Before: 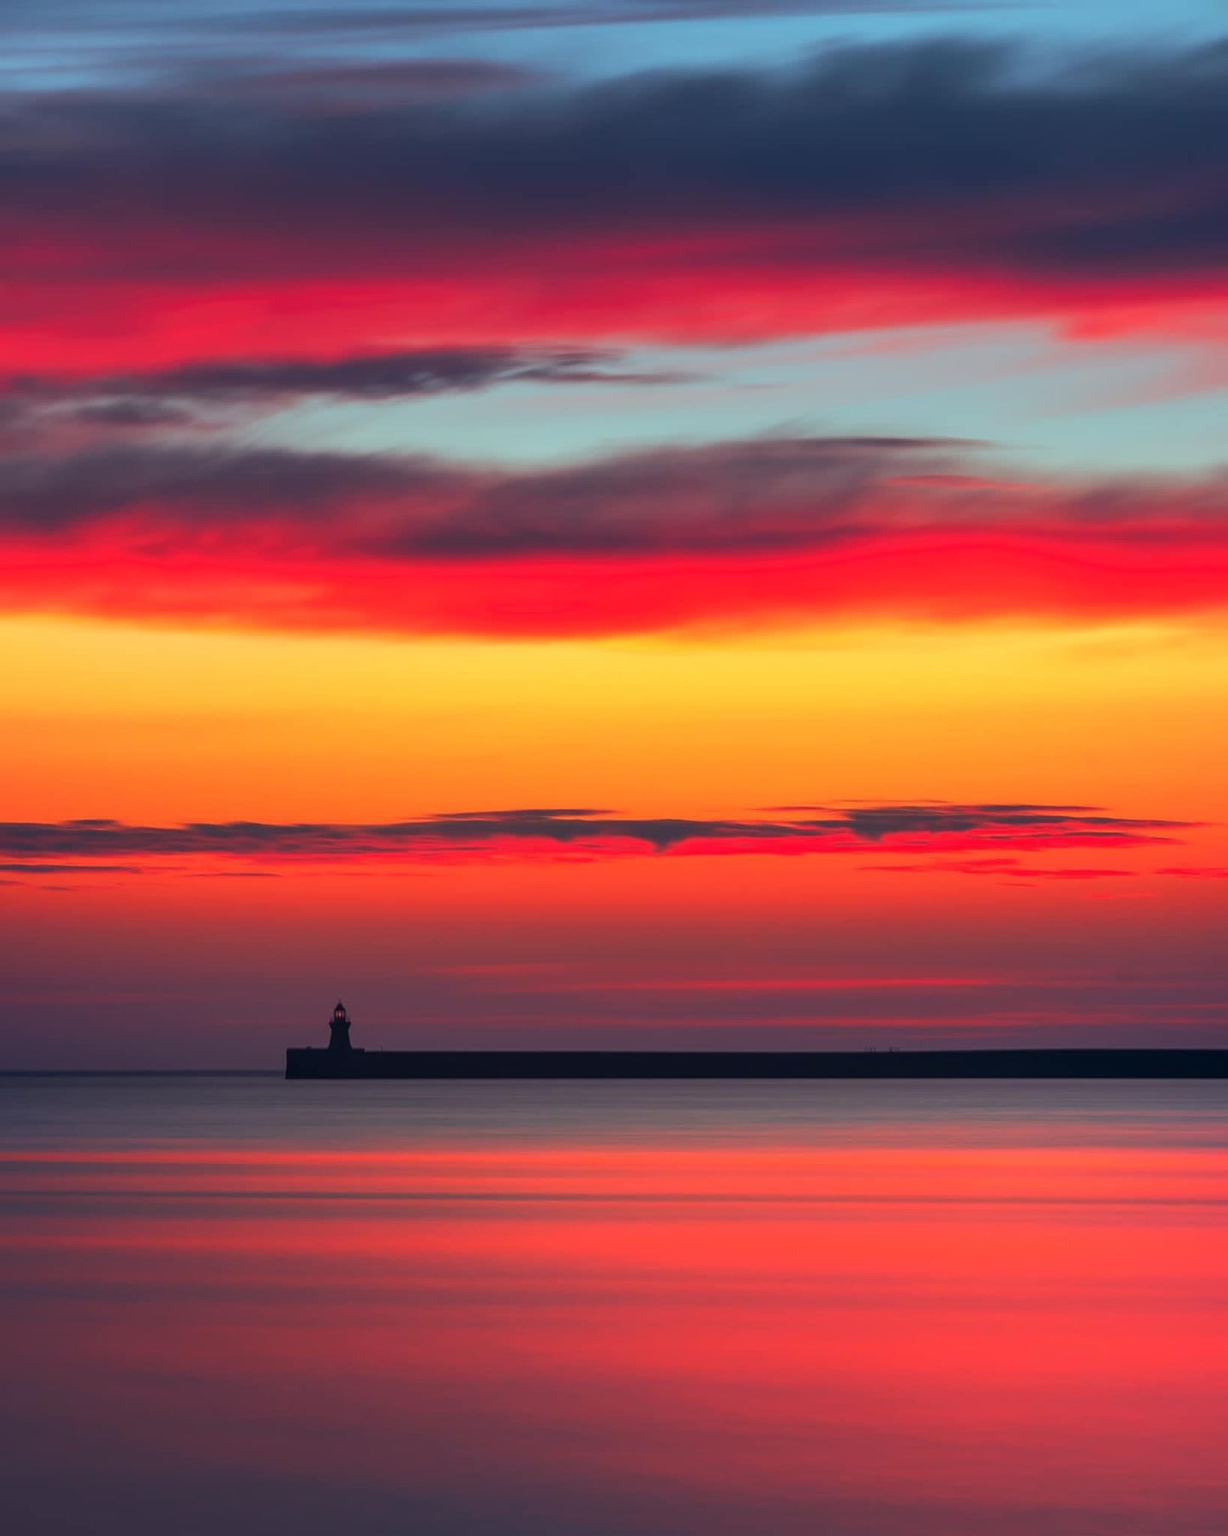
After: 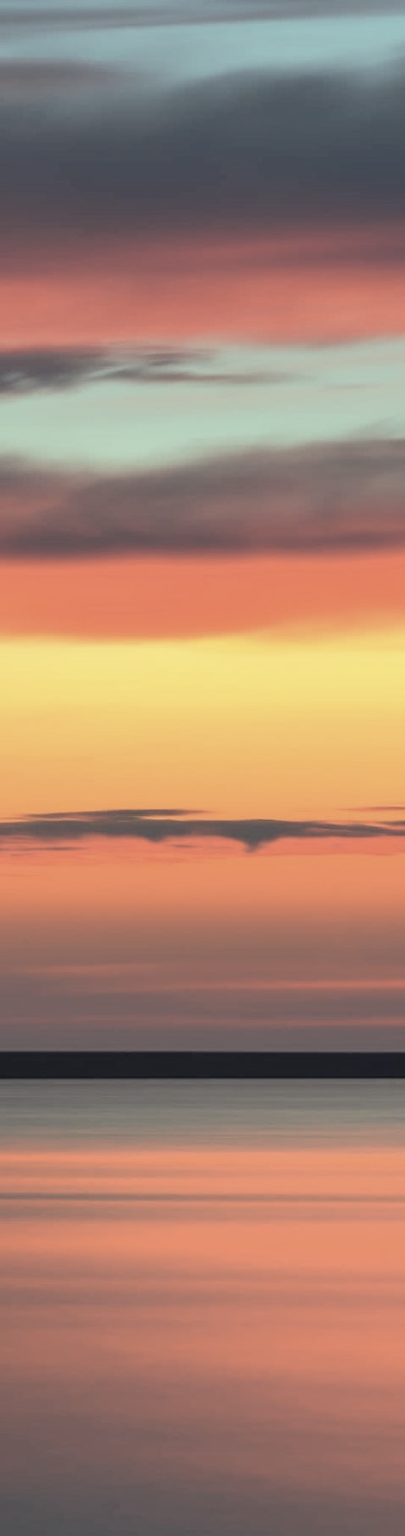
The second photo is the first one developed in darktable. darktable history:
color correction: highlights a* -5.93, highlights b* 10.75
crop: left 33.305%, right 33.629%
contrast brightness saturation: brightness 0.189, saturation -0.482
